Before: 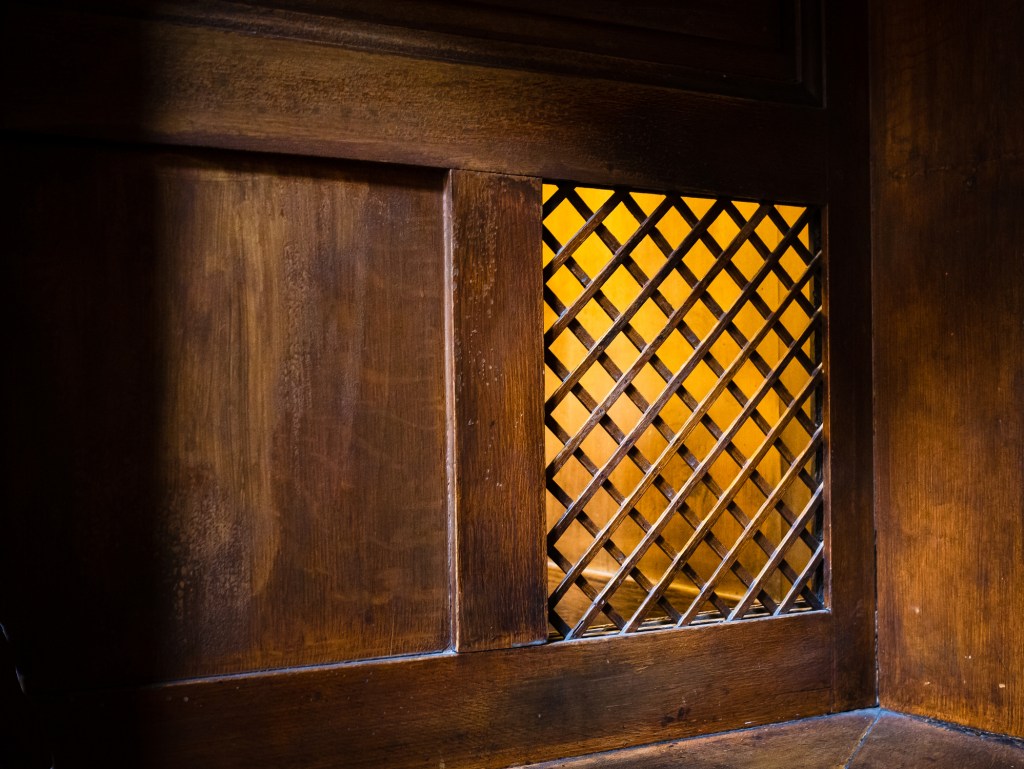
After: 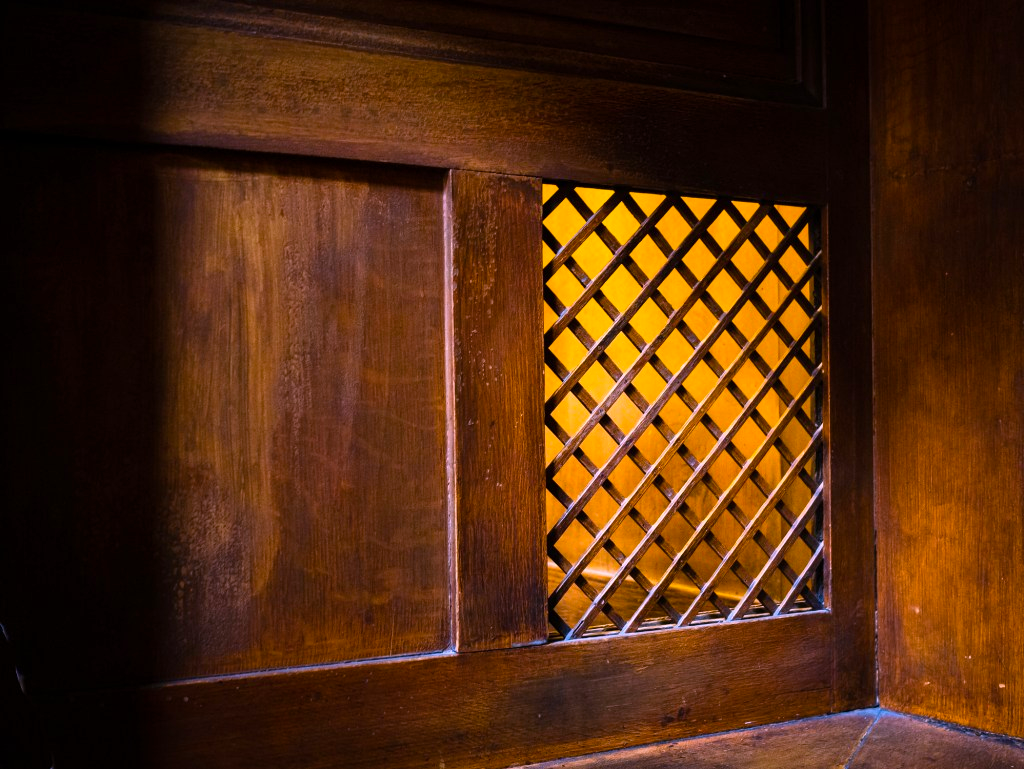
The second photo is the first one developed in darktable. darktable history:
color balance rgb: perceptual saturation grading › global saturation 20%, global vibrance 20%
white balance: red 1.066, blue 1.119
